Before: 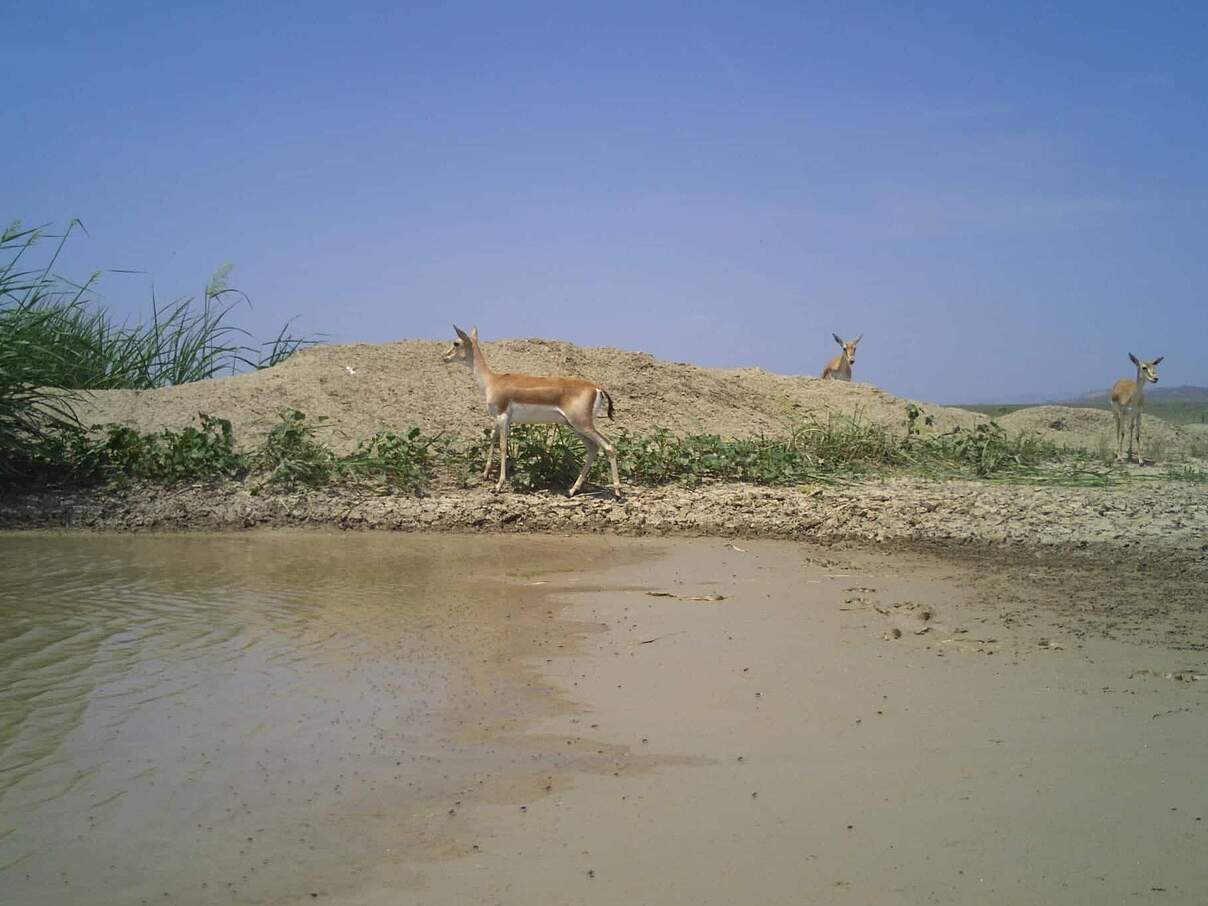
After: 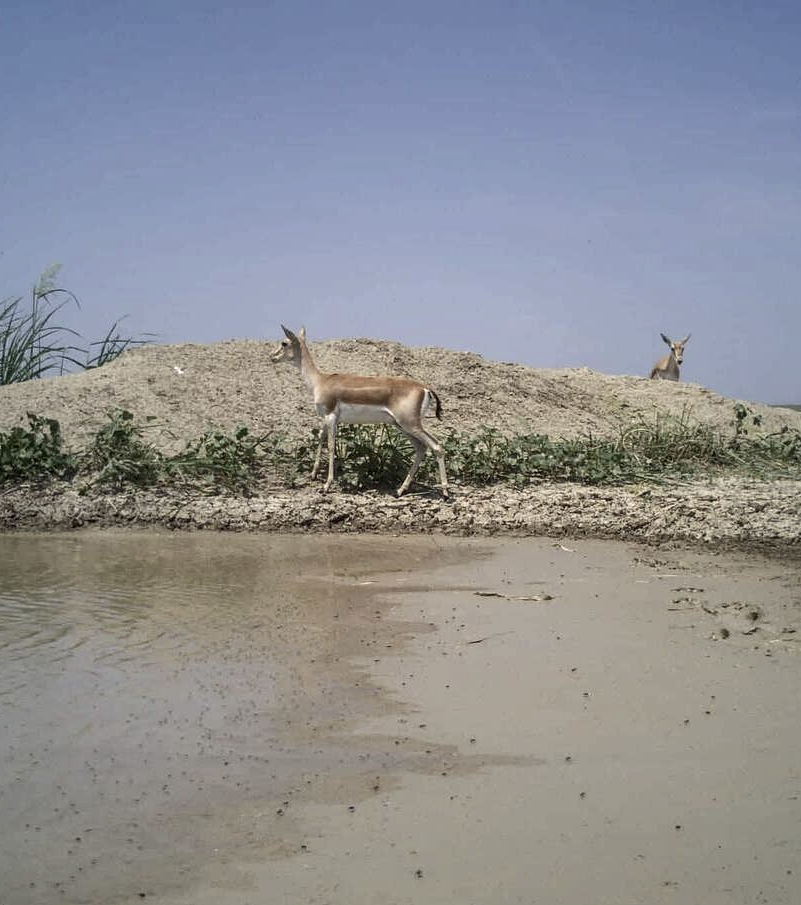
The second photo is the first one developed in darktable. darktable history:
local contrast: detail 130%
crop and rotate: left 14.303%, right 19.335%
contrast brightness saturation: contrast 0.105, saturation -0.352
